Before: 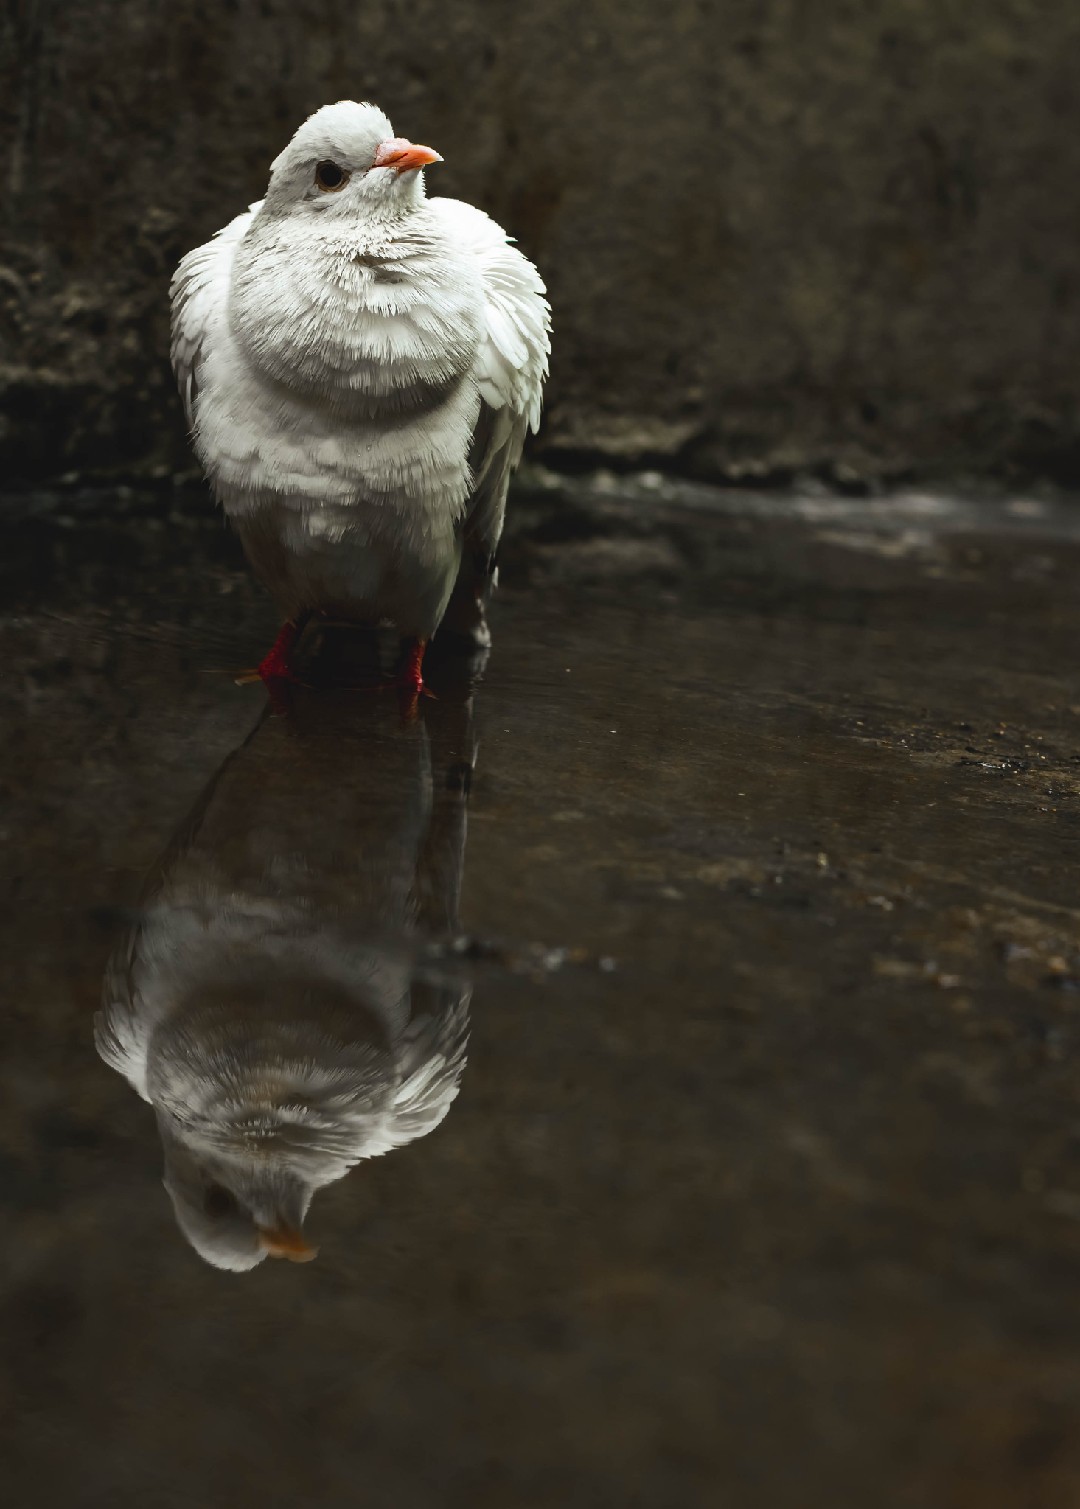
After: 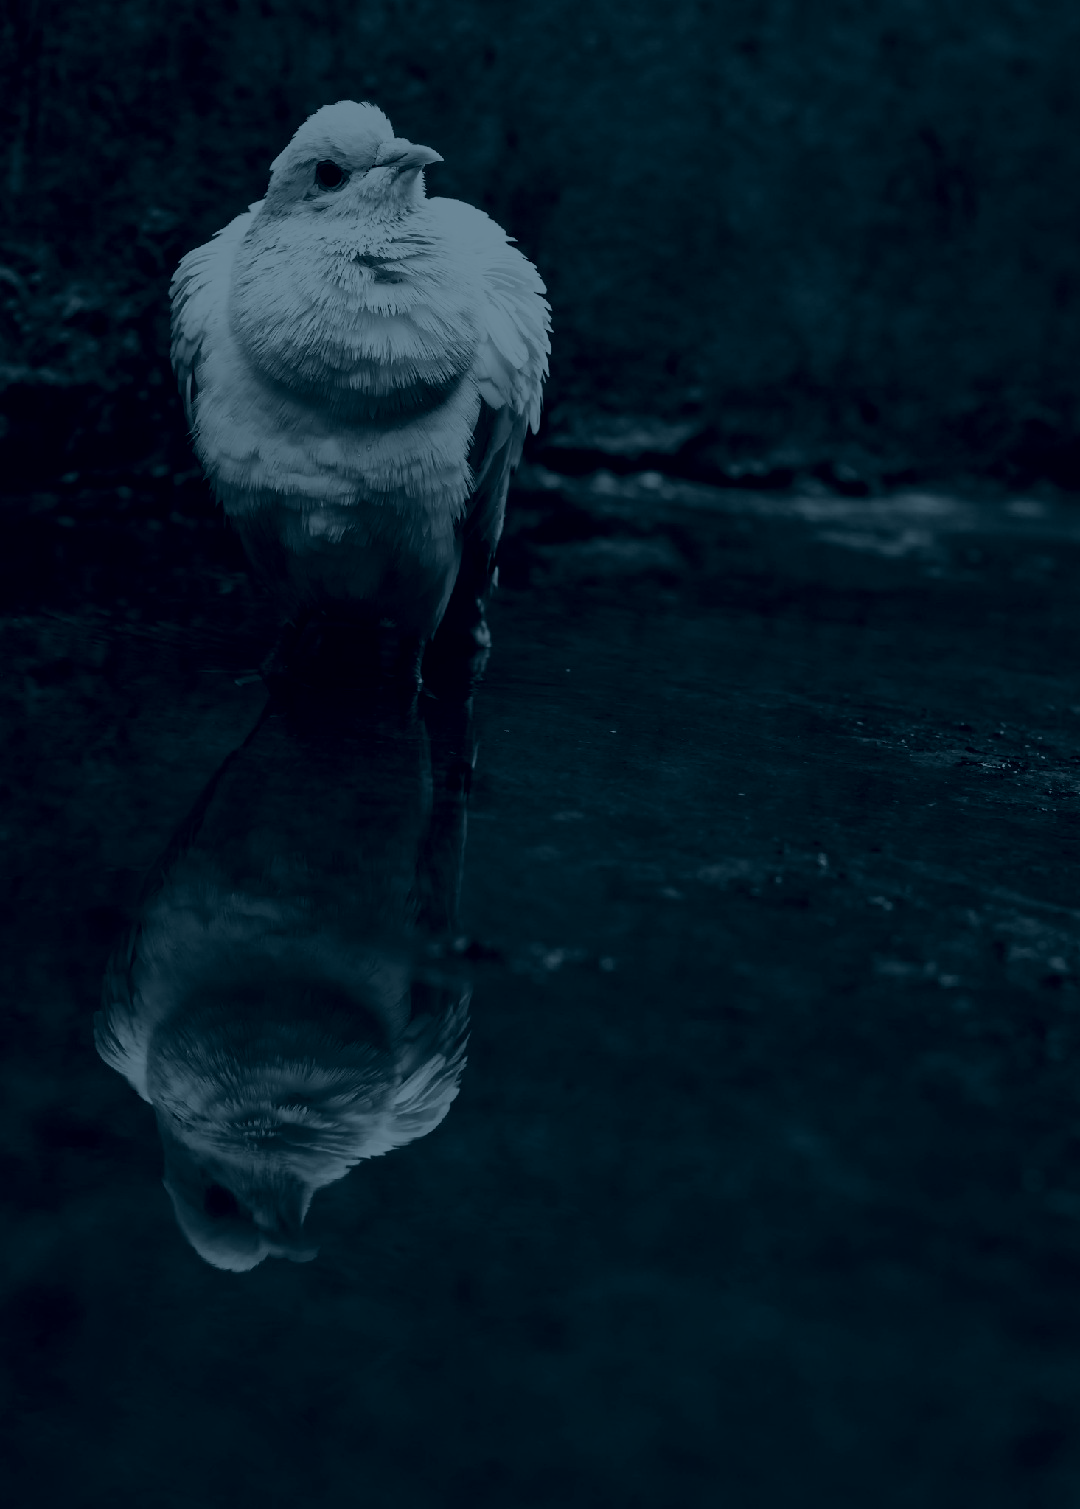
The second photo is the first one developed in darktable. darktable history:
colorize #2: hue 216°, saturation 29%, source mix 58.57%, lightness 0%, version 1 | blend: blend mode color, opacity 100%; mask: uniform (no mask)
colorize #1: hue 190.8°, saturation 27%, source mix 61.75%, lightness 3.98%, version 1 | blend: blend mode color, opacity 100%; mask: uniform (no mask)
tone curve: curves: ch0 [(0, 0) (0.004, 0.001) (0.133, 0.112) (0.325, 0.362) (0.832, 0.893) (1, 1)], color space Lab, linked channels, preserve colors none
channel mixer: red [0, 0, 0, 1.251, 0, 0, 0], green [0 ×4, 1, 0, 0], blue [0 ×5, 0.9, 0]
colorize: hue 194.4°, saturation 29%, source mix 61.75%, lightness 3.98%, version 1 | blend: blend mode color, opacity 100%; mask: uniform (no mask)
